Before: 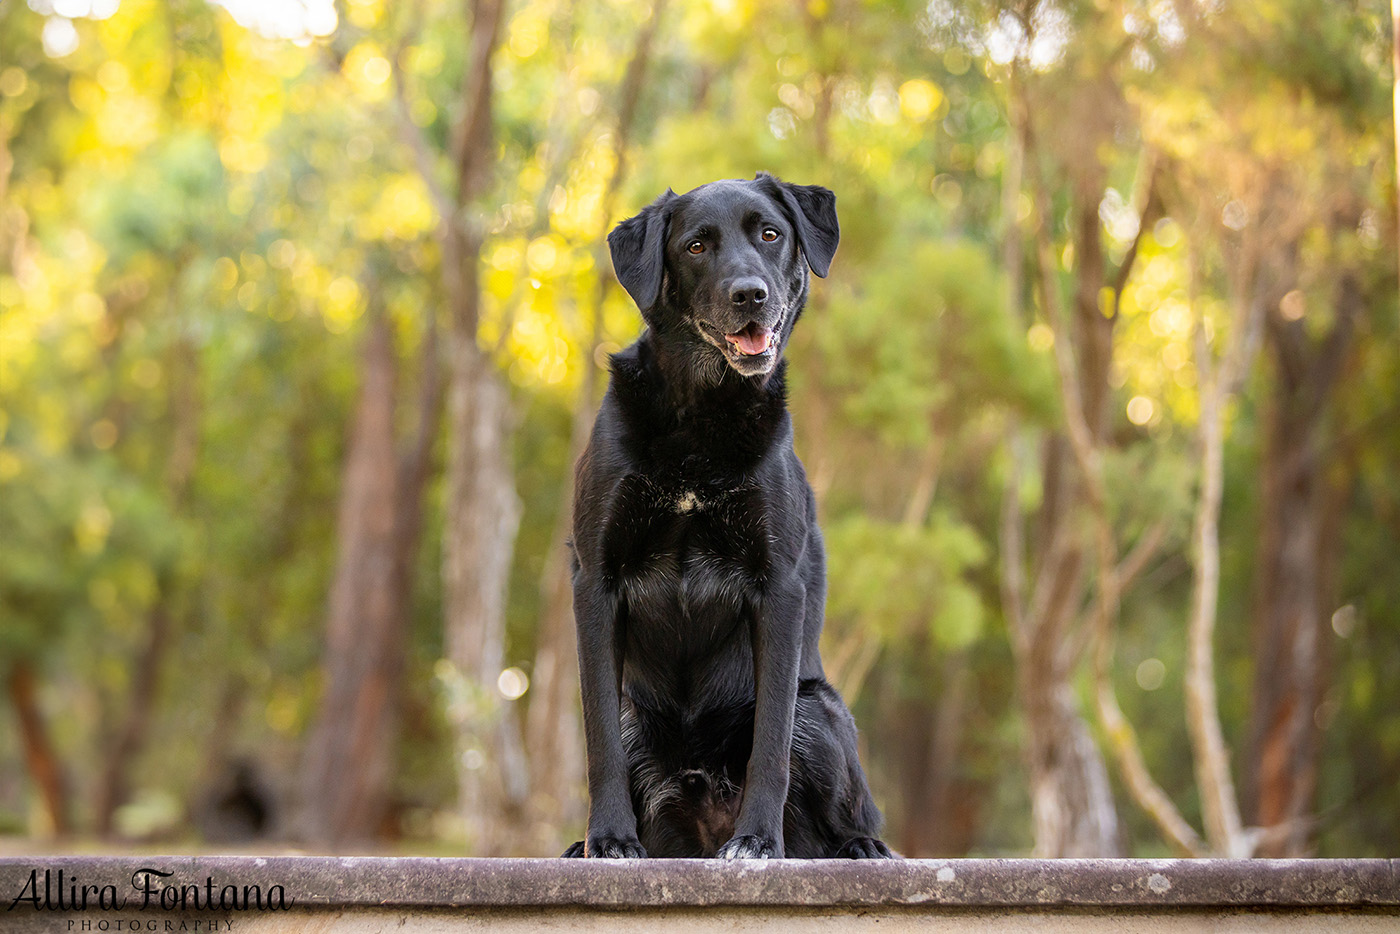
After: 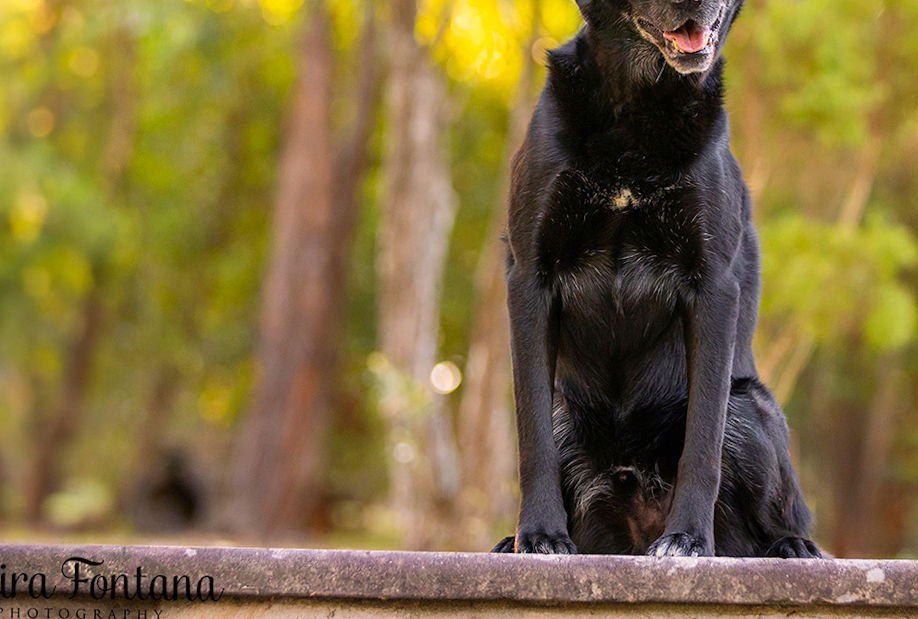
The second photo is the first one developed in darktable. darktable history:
crop and rotate: angle -0.874°, left 3.603%, top 32.146%, right 29.268%
color correction: highlights a* 3.3, highlights b* 1.95, saturation 1.24
